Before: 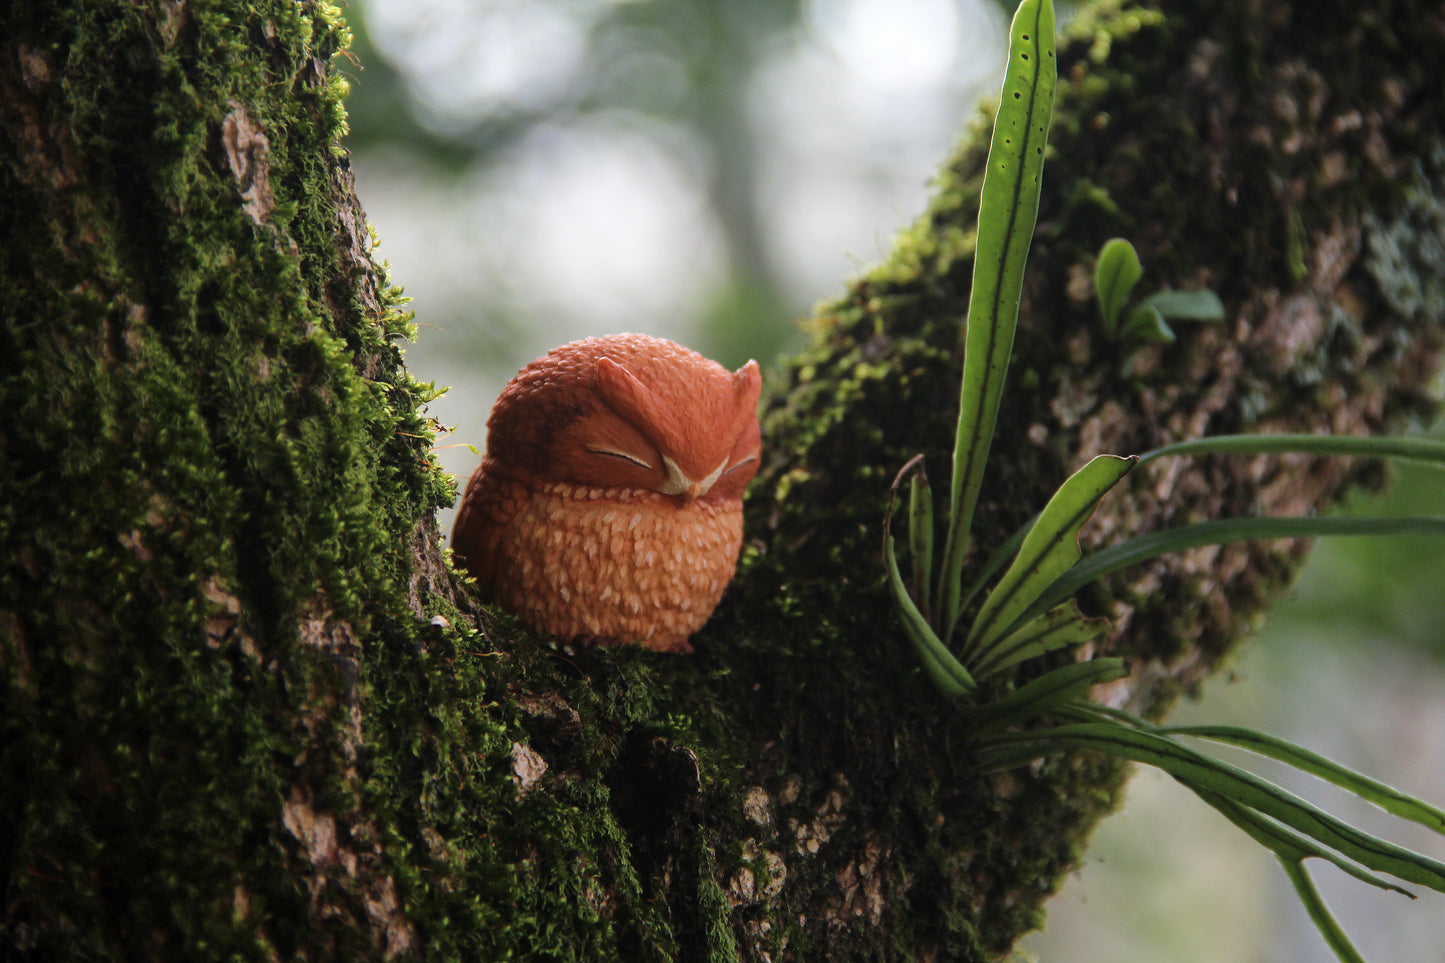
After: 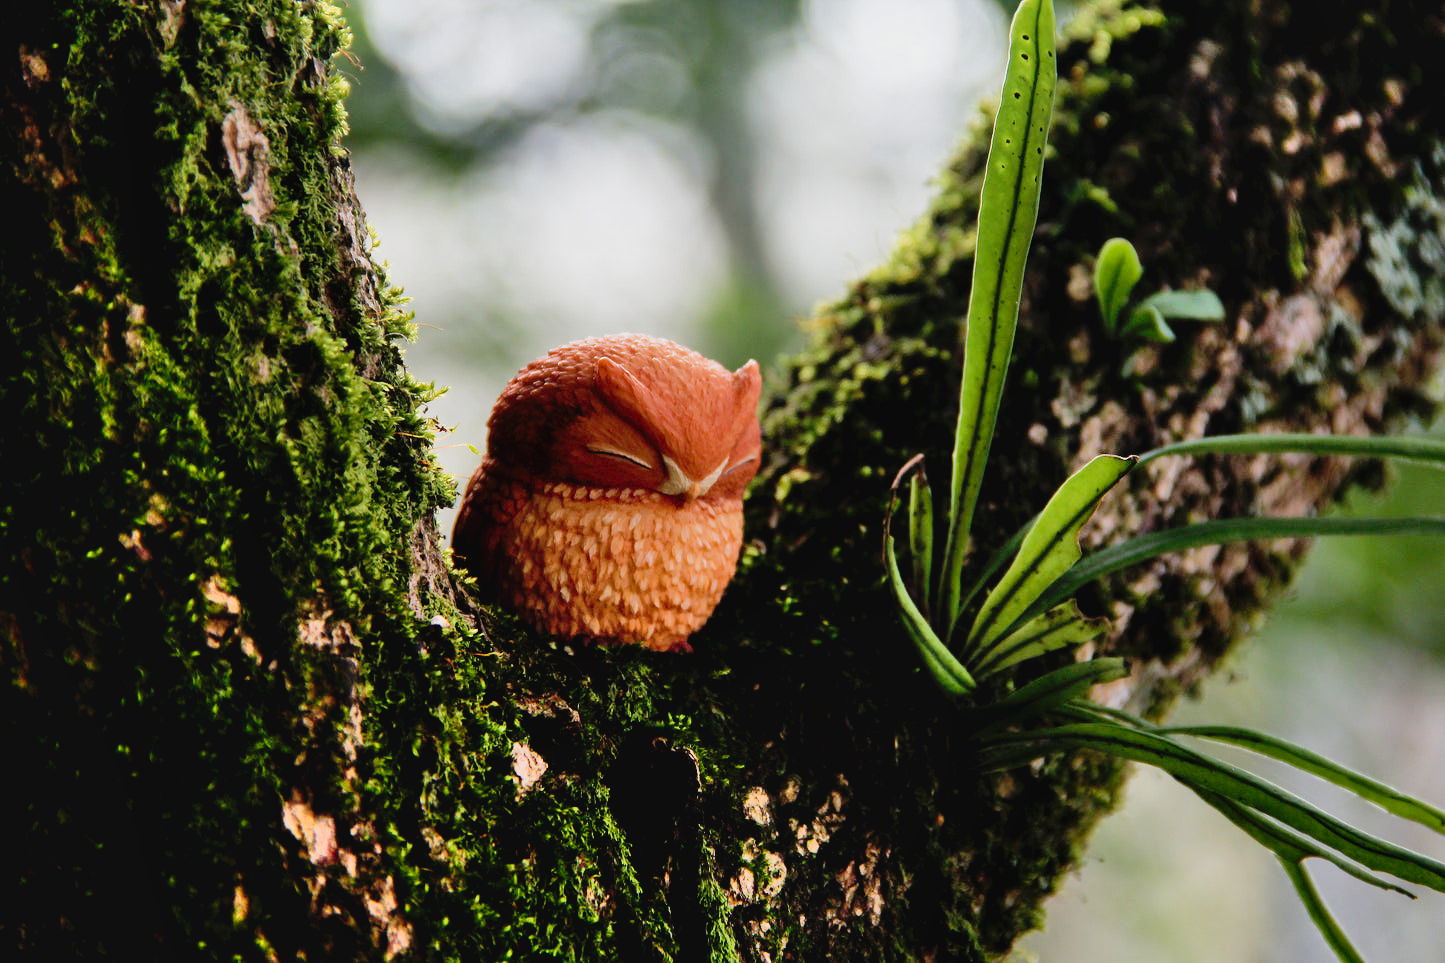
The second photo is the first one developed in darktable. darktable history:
shadows and highlights: soften with gaussian
tone curve: curves: ch0 [(0, 0.022) (0.114, 0.088) (0.282, 0.316) (0.446, 0.511) (0.613, 0.693) (0.786, 0.843) (0.999, 0.949)]; ch1 [(0, 0) (0.395, 0.343) (0.463, 0.427) (0.486, 0.474) (0.503, 0.5) (0.535, 0.522) (0.555, 0.566) (0.594, 0.614) (0.755, 0.793) (1, 1)]; ch2 [(0, 0) (0.369, 0.388) (0.449, 0.431) (0.501, 0.5) (0.528, 0.517) (0.561, 0.59) (0.612, 0.646) (0.697, 0.721) (1, 1)], preserve colors none
exposure: black level correction 0.009, exposure 0.015 EV, compensate highlight preservation false
